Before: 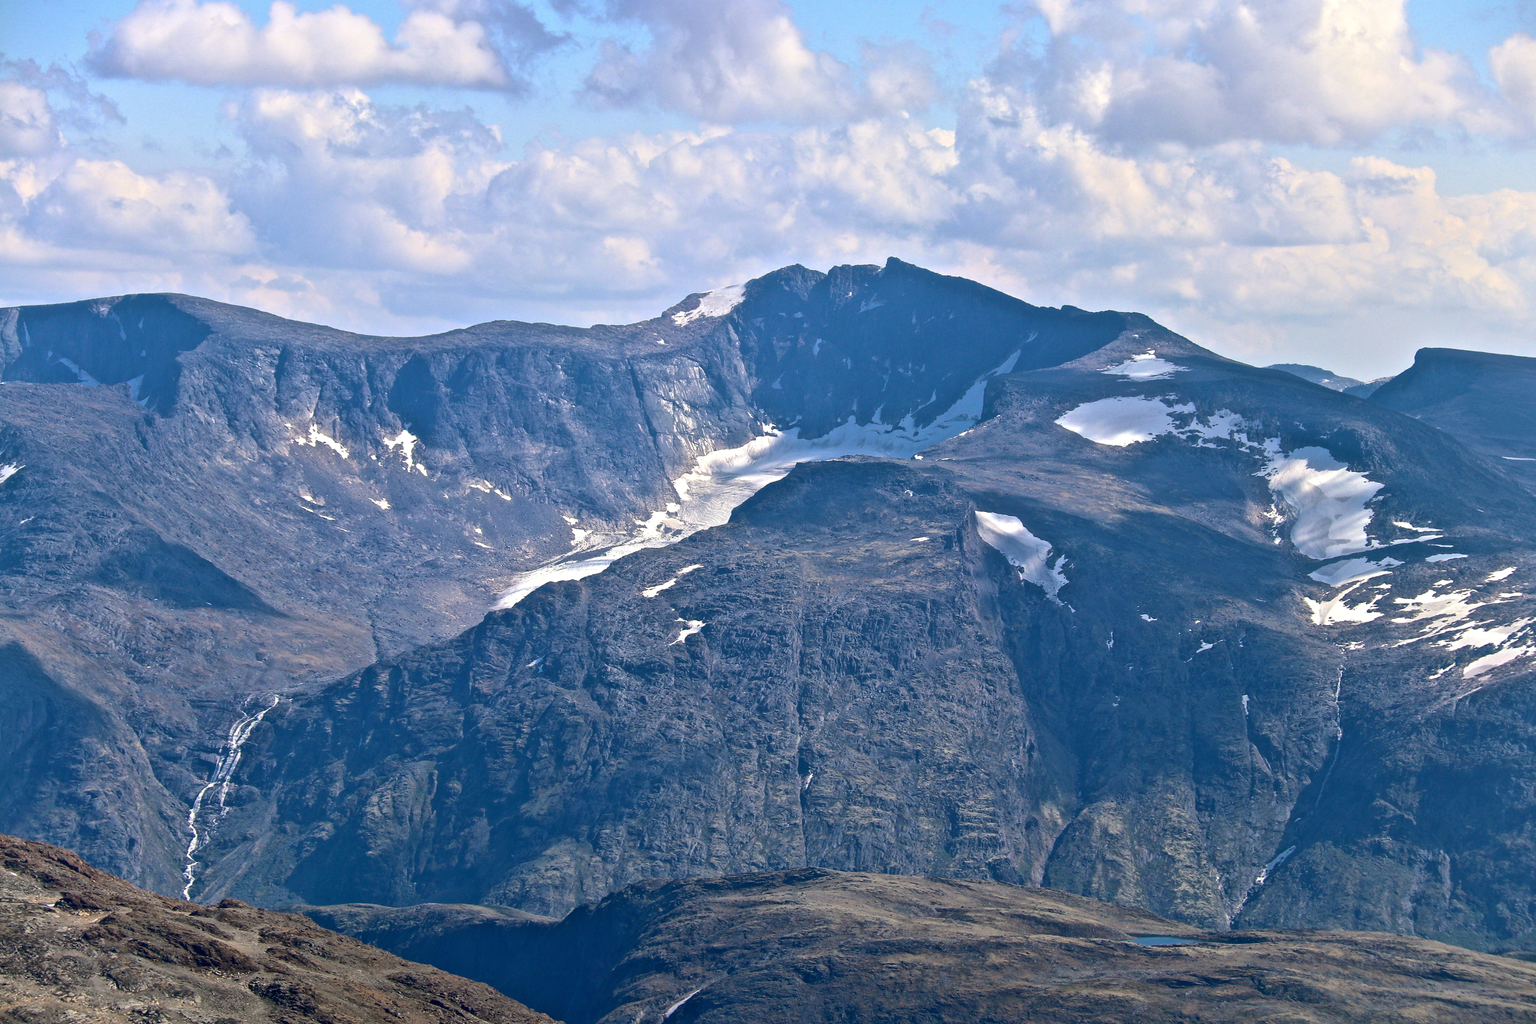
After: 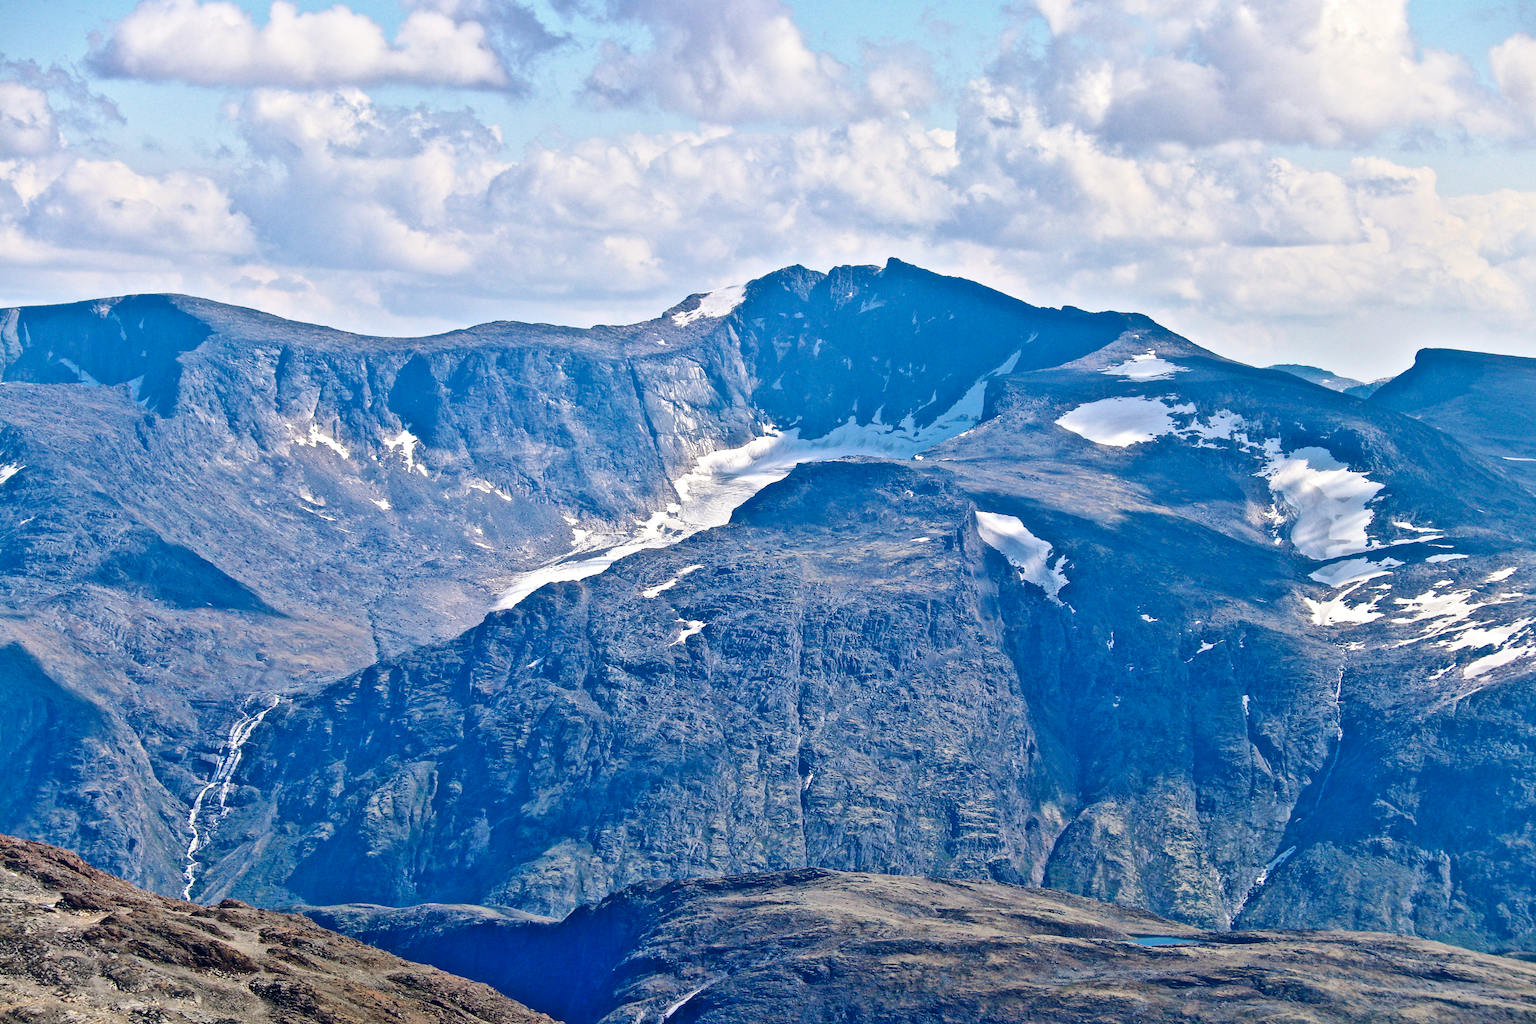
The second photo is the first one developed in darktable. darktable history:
shadows and highlights: low approximation 0.01, soften with gaussian
base curve: curves: ch0 [(0, 0) (0.036, 0.025) (0.121, 0.166) (0.206, 0.329) (0.605, 0.79) (1, 1)], preserve colors none
